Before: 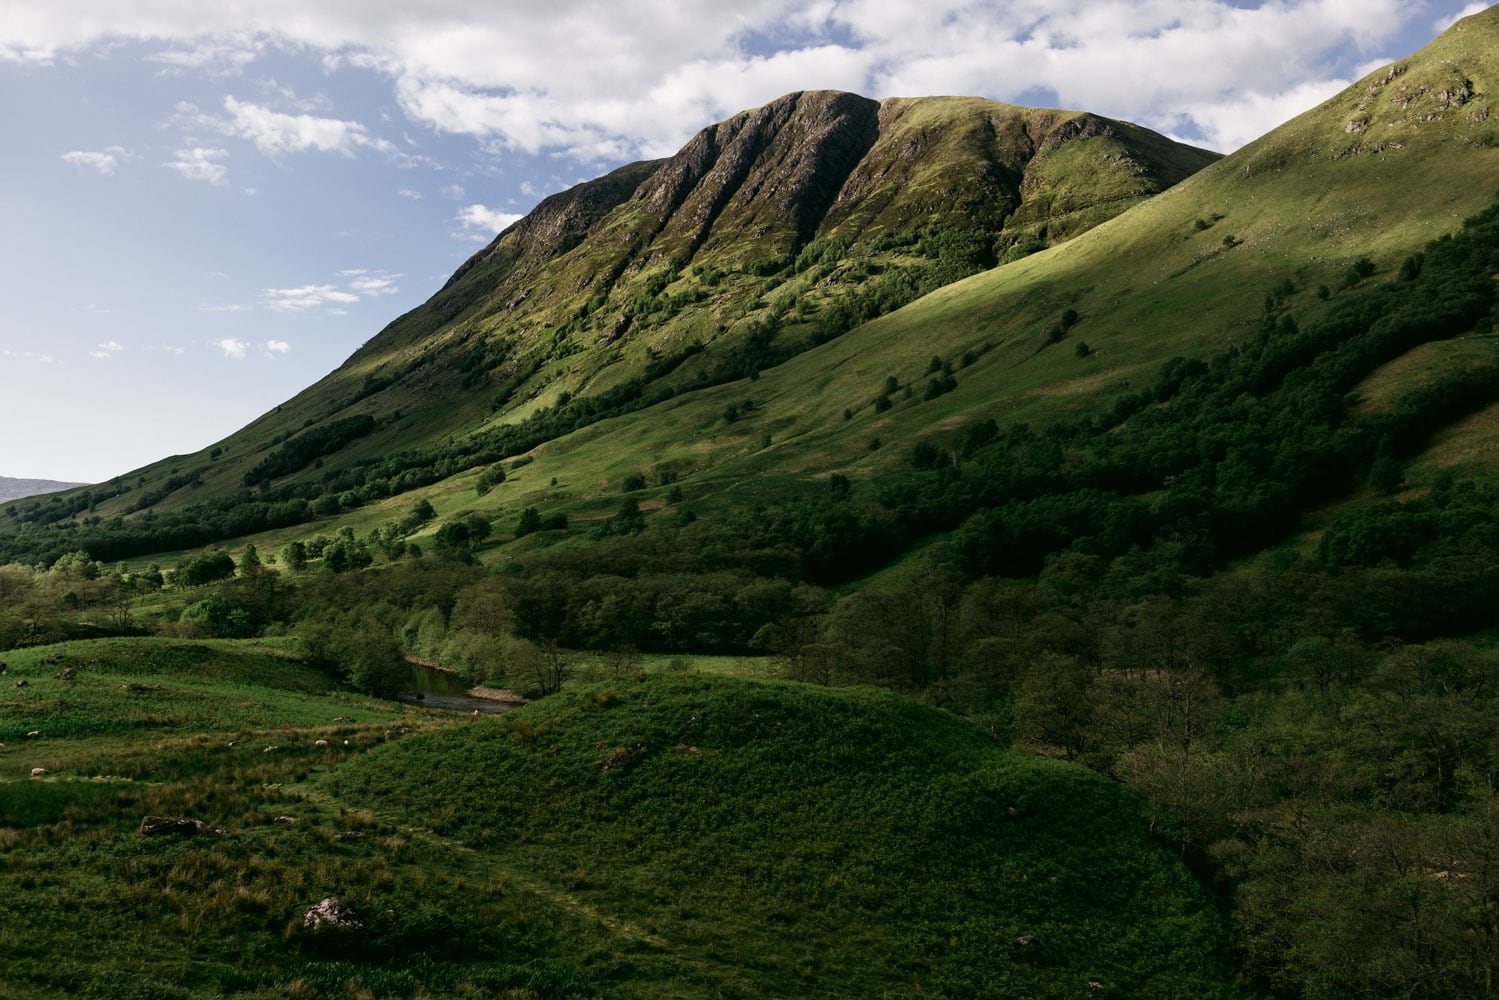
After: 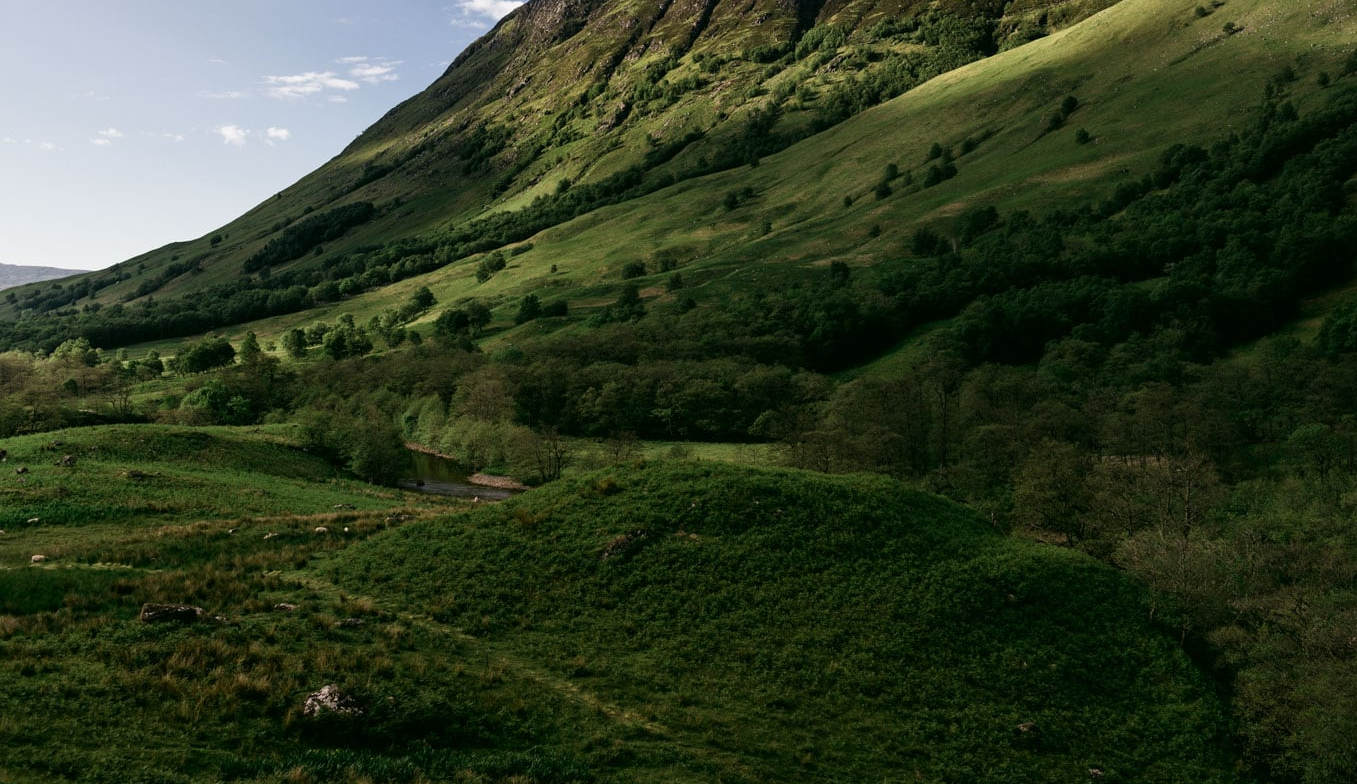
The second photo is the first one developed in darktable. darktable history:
crop: top 21.375%, right 9.439%, bottom 0.222%
